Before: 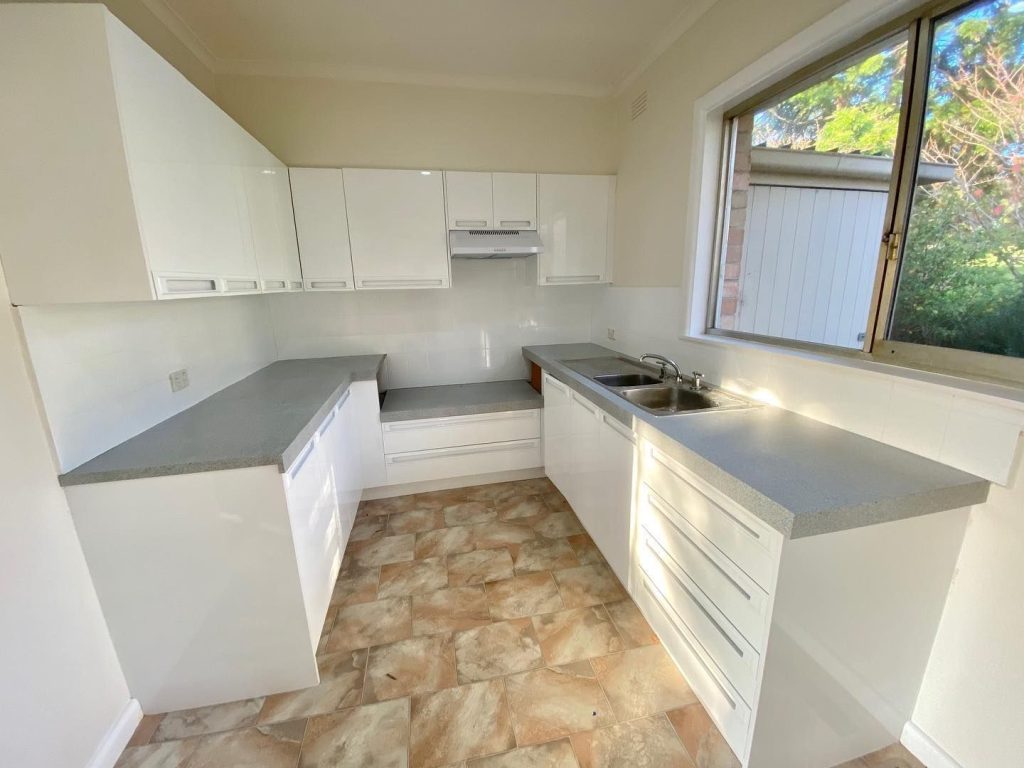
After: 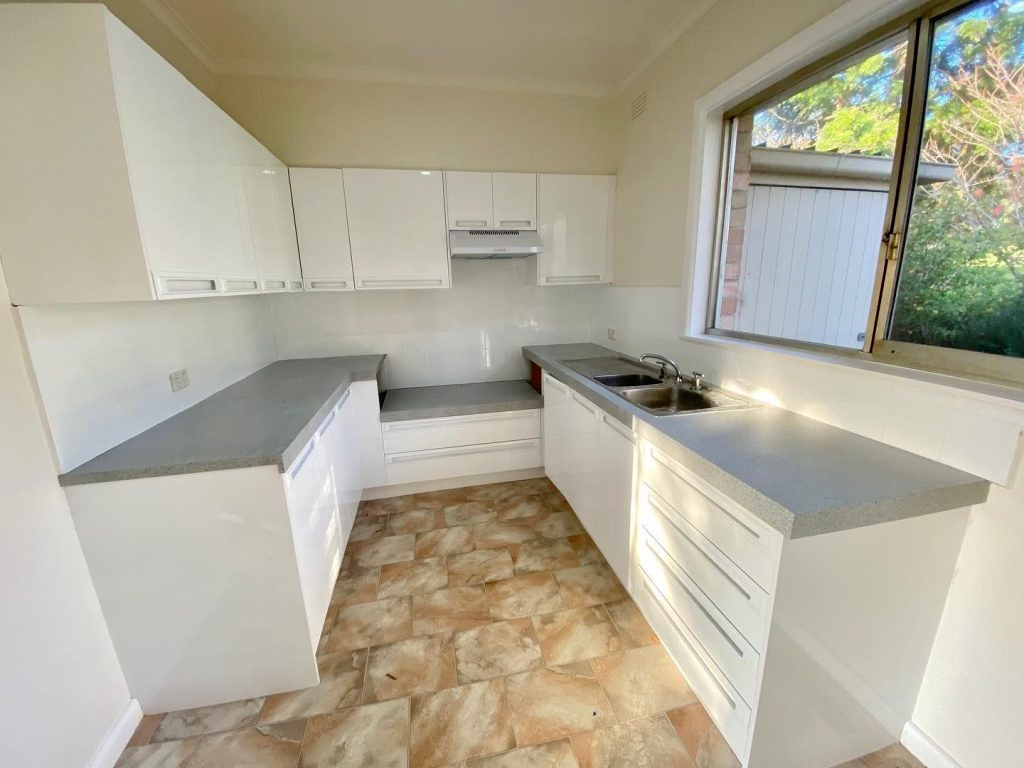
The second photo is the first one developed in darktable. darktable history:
tone curve: curves: ch0 [(0, 0) (0.003, 0.003) (0.011, 0.003) (0.025, 0.007) (0.044, 0.014) (0.069, 0.02) (0.1, 0.03) (0.136, 0.054) (0.177, 0.099) (0.224, 0.156) (0.277, 0.227) (0.335, 0.302) (0.399, 0.375) (0.468, 0.456) (0.543, 0.54) (0.623, 0.625) (0.709, 0.717) (0.801, 0.807) (0.898, 0.895) (1, 1)], preserve colors none
